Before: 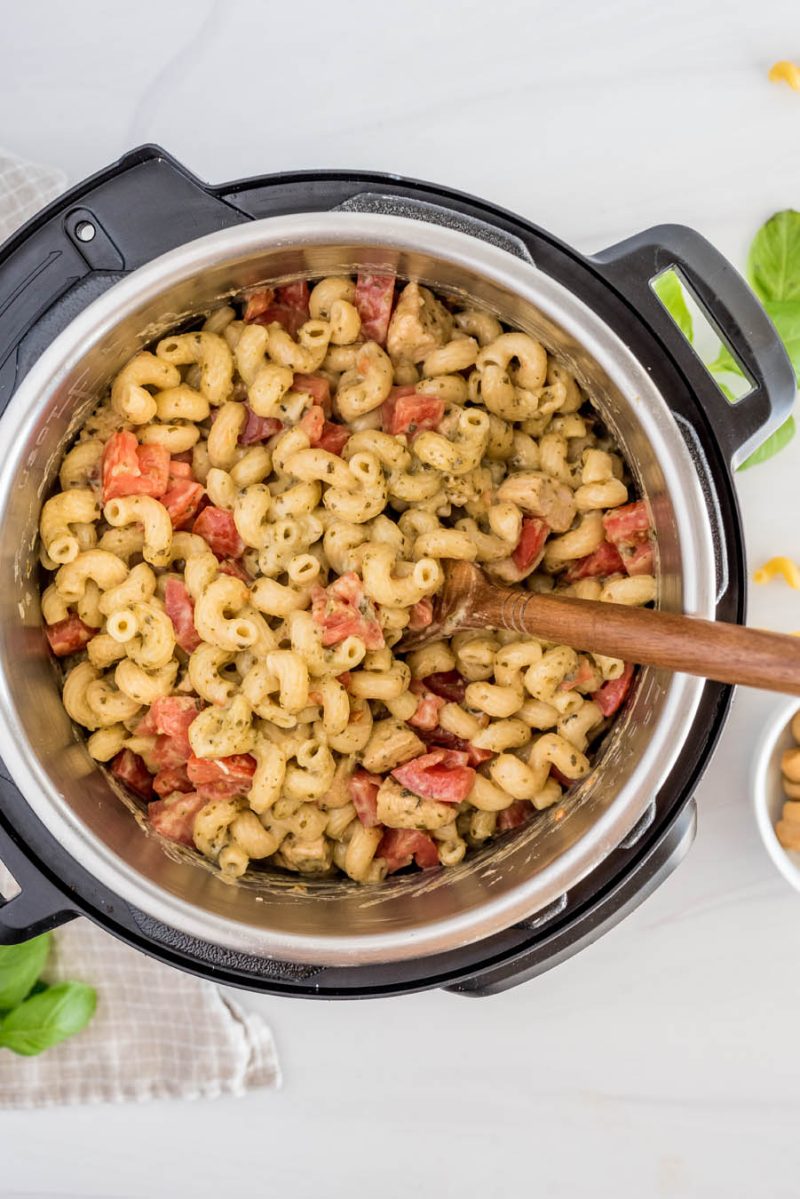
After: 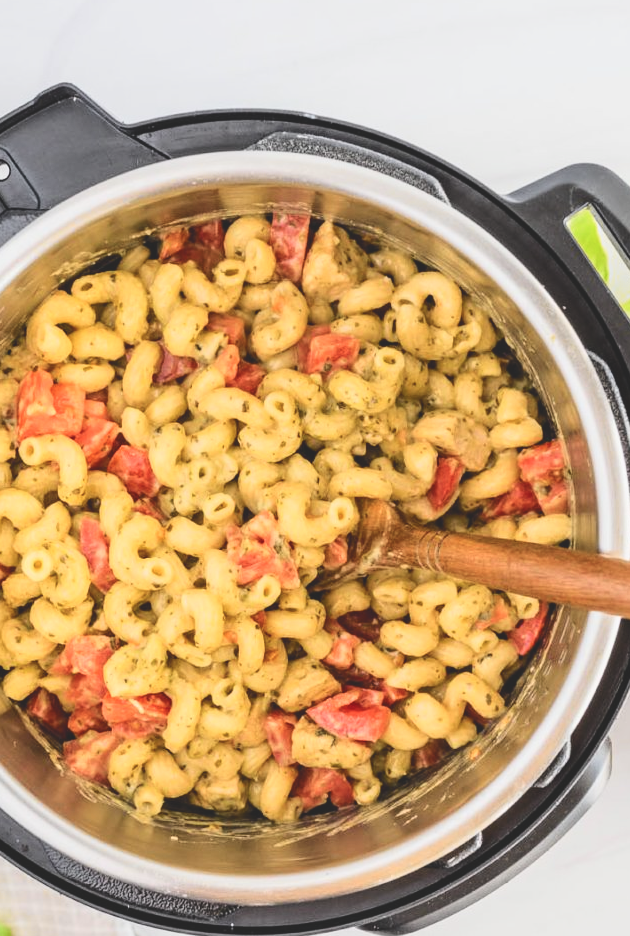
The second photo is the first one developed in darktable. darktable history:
exposure: black level correction -0.023, exposure -0.039 EV, compensate highlight preservation false
tone curve: curves: ch0 [(0, 0.028) (0.037, 0.05) (0.123, 0.114) (0.19, 0.176) (0.269, 0.27) (0.48, 0.57) (0.595, 0.695) (0.718, 0.823) (0.855, 0.913) (1, 0.982)]; ch1 [(0, 0) (0.243, 0.245) (0.422, 0.415) (0.493, 0.495) (0.508, 0.506) (0.536, 0.538) (0.569, 0.58) (0.611, 0.644) (0.769, 0.807) (1, 1)]; ch2 [(0, 0) (0.249, 0.216) (0.349, 0.321) (0.424, 0.442) (0.476, 0.483) (0.498, 0.499) (0.517, 0.519) (0.532, 0.547) (0.569, 0.608) (0.614, 0.661) (0.706, 0.75) (0.808, 0.809) (0.991, 0.968)], color space Lab, independent channels, preserve colors none
crop and rotate: left 10.77%, top 5.1%, right 10.41%, bottom 16.76%
